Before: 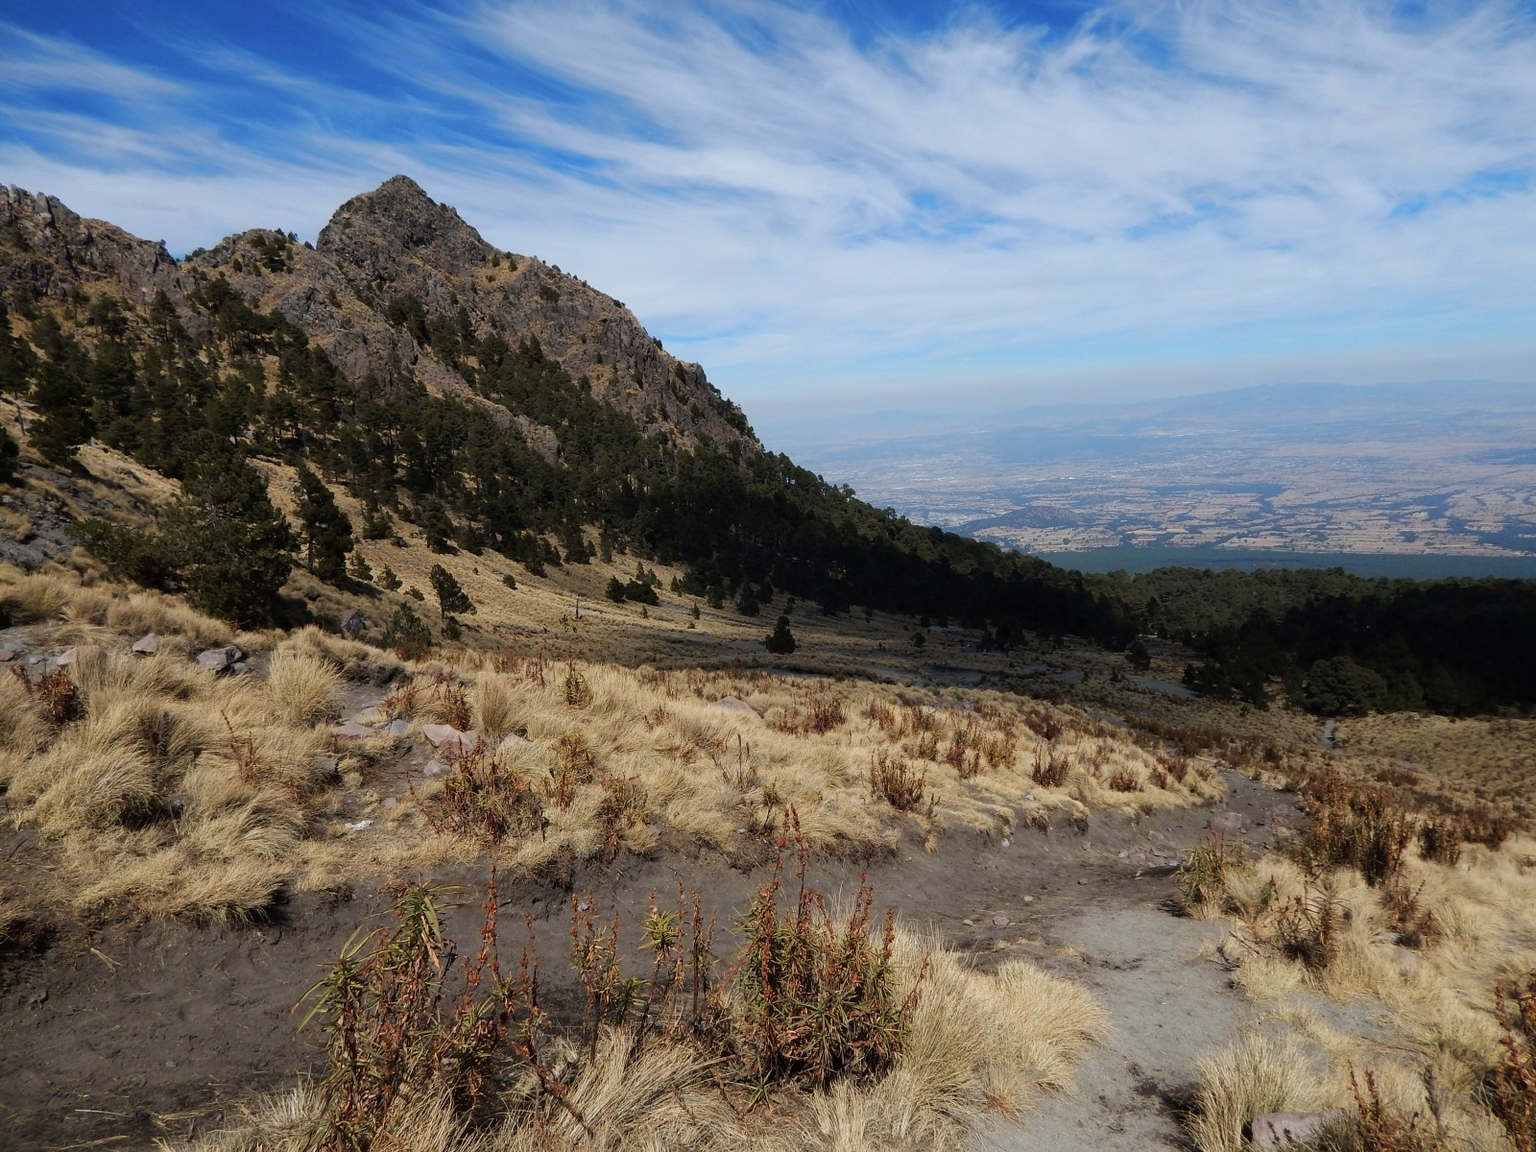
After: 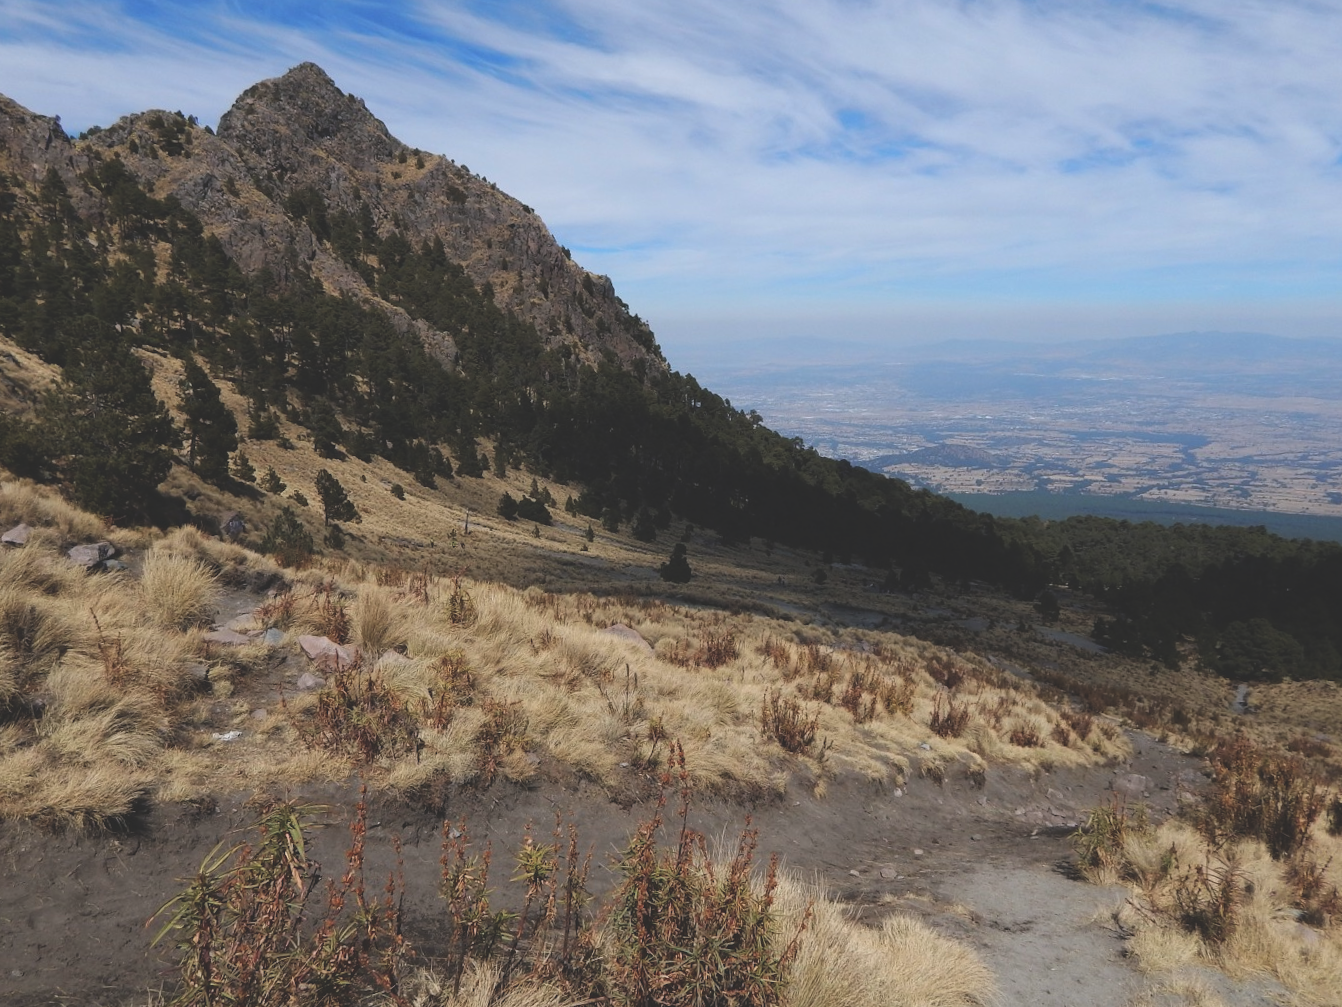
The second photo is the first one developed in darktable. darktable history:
exposure: black level correction -0.025, exposure -0.117 EV, compensate highlight preservation false
crop and rotate: angle -3.27°, left 5.211%, top 5.211%, right 4.607%, bottom 4.607%
white balance: red 1.004, blue 1.024
